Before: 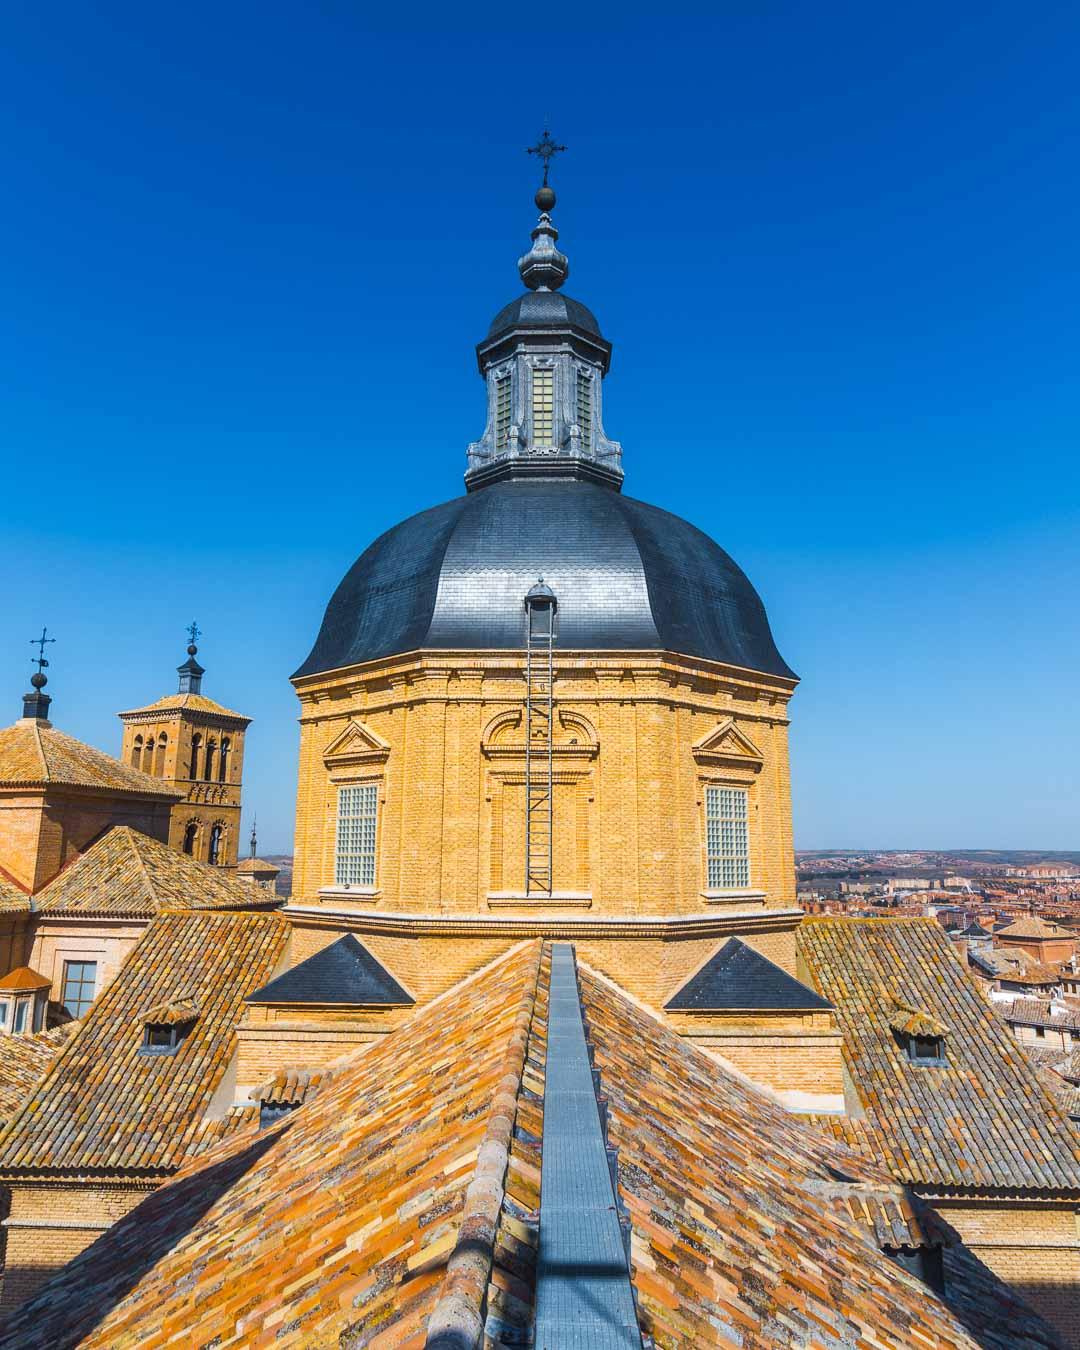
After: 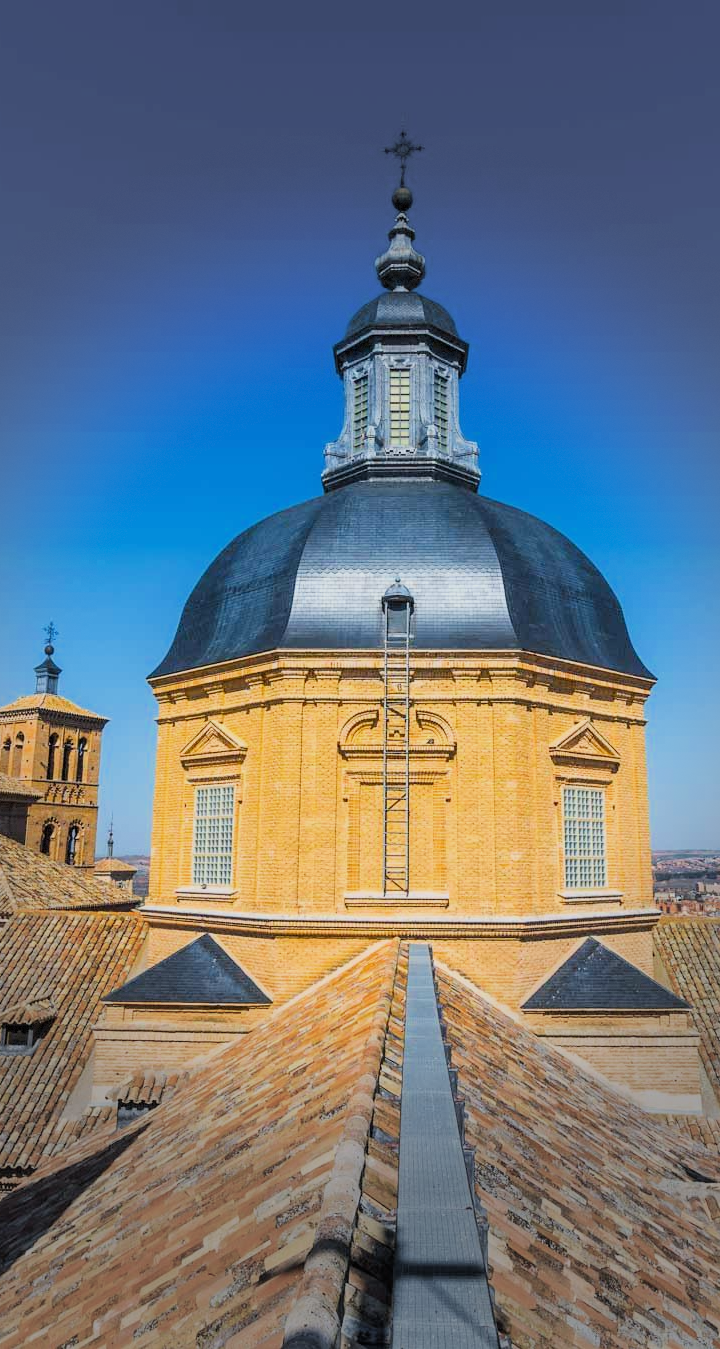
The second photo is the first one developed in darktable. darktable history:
exposure: exposure 0.428 EV, compensate highlight preservation false
crop and rotate: left 13.395%, right 19.901%
filmic rgb: black relative exposure -7.65 EV, white relative exposure 4.56 EV, threshold 5.96 EV, hardness 3.61, color science v6 (2022), enable highlight reconstruction true
vignetting: fall-off start 40.3%, fall-off radius 40.64%, dithering 8-bit output, unbound false
